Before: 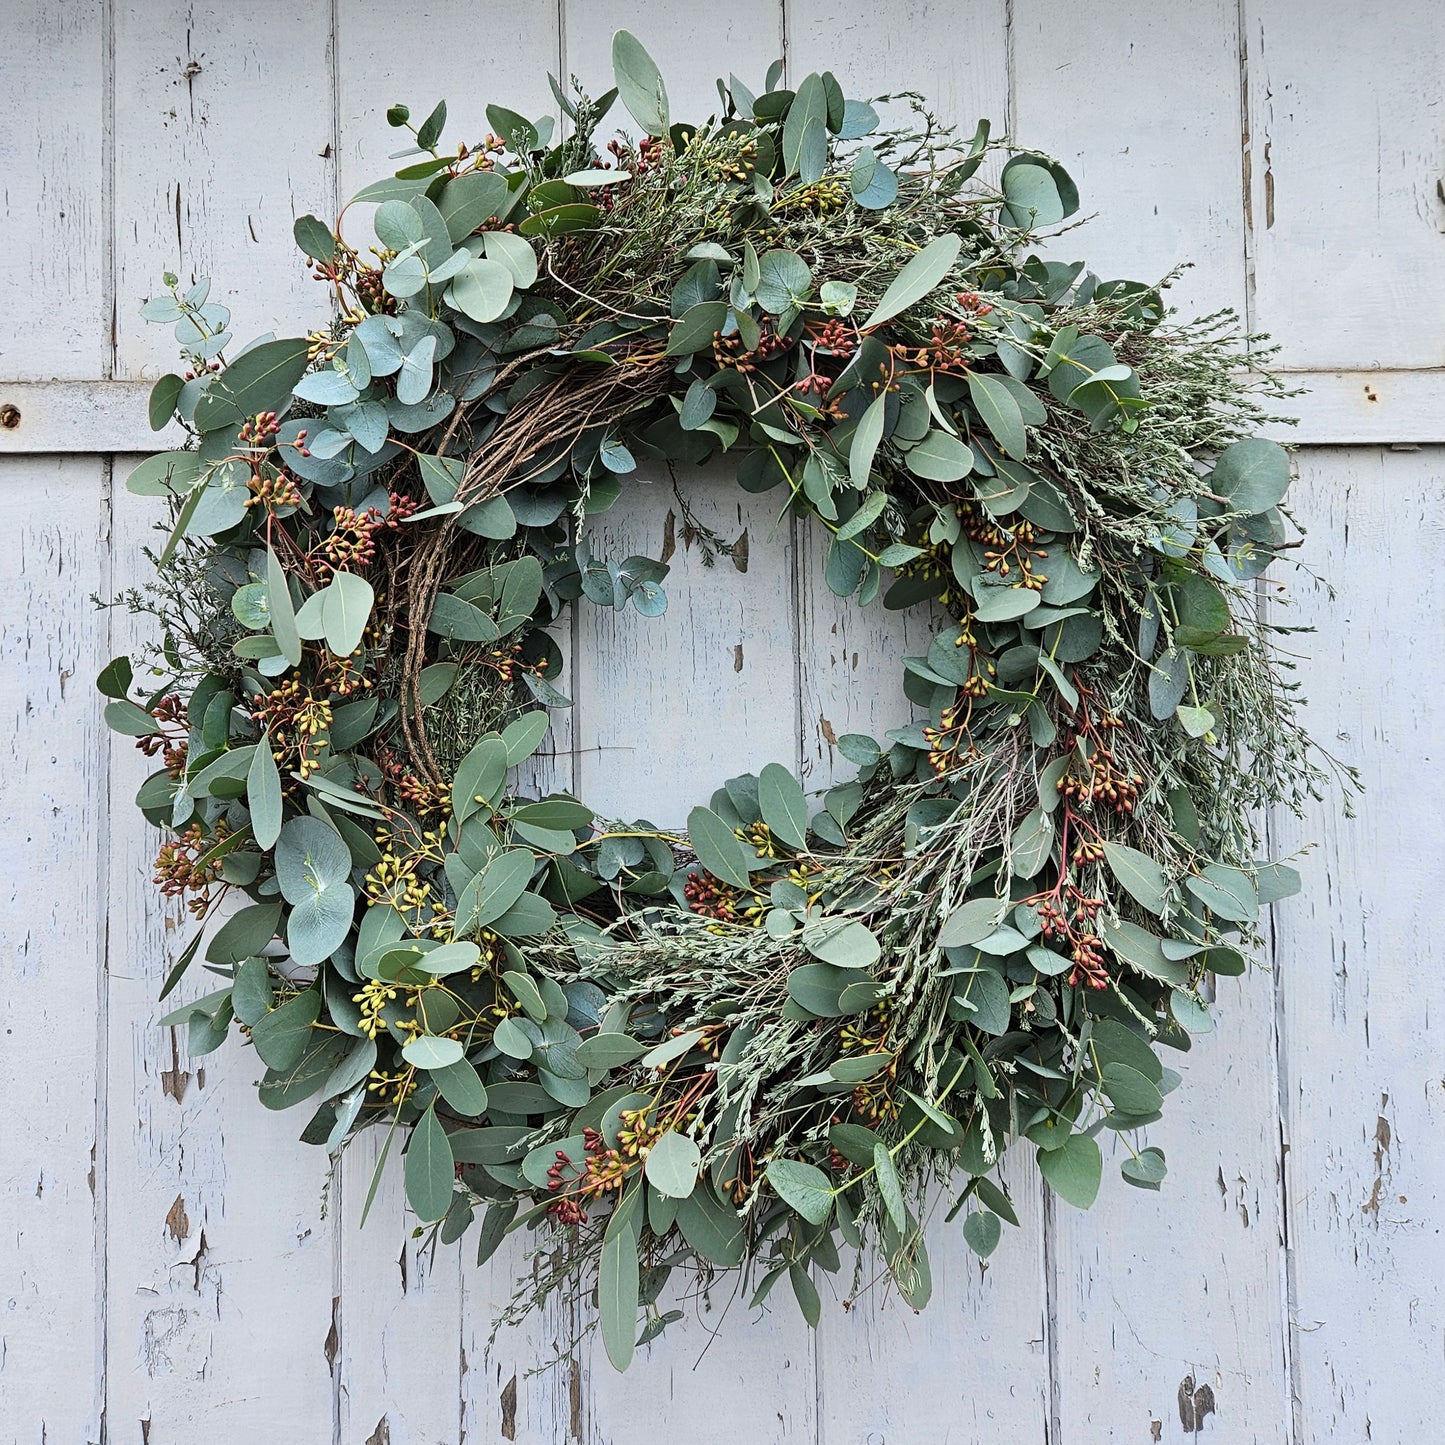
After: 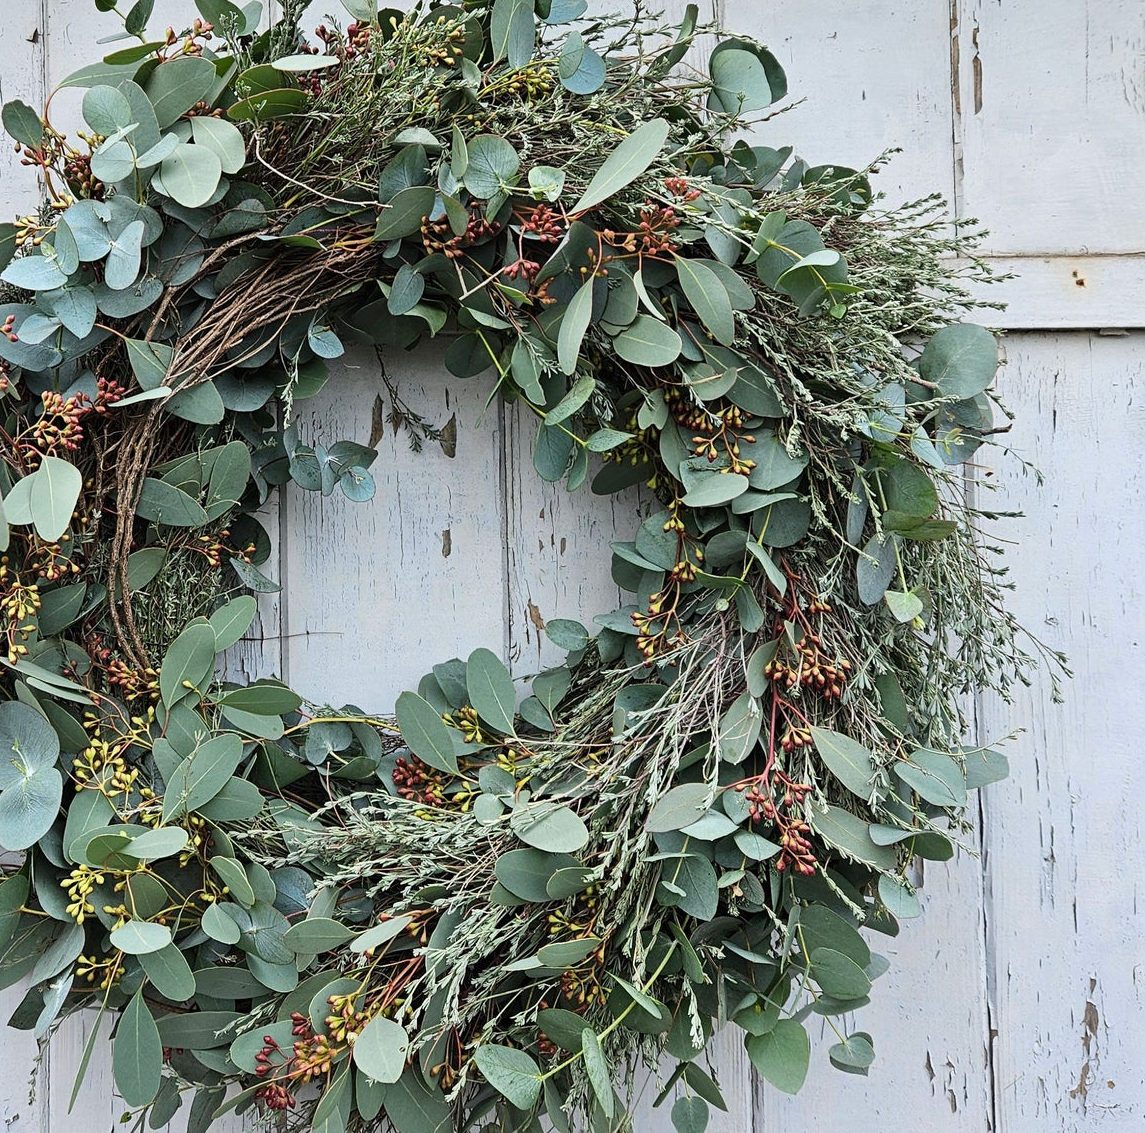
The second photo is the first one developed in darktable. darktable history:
crop and rotate: left 20.25%, top 7.983%, right 0.49%, bottom 13.6%
